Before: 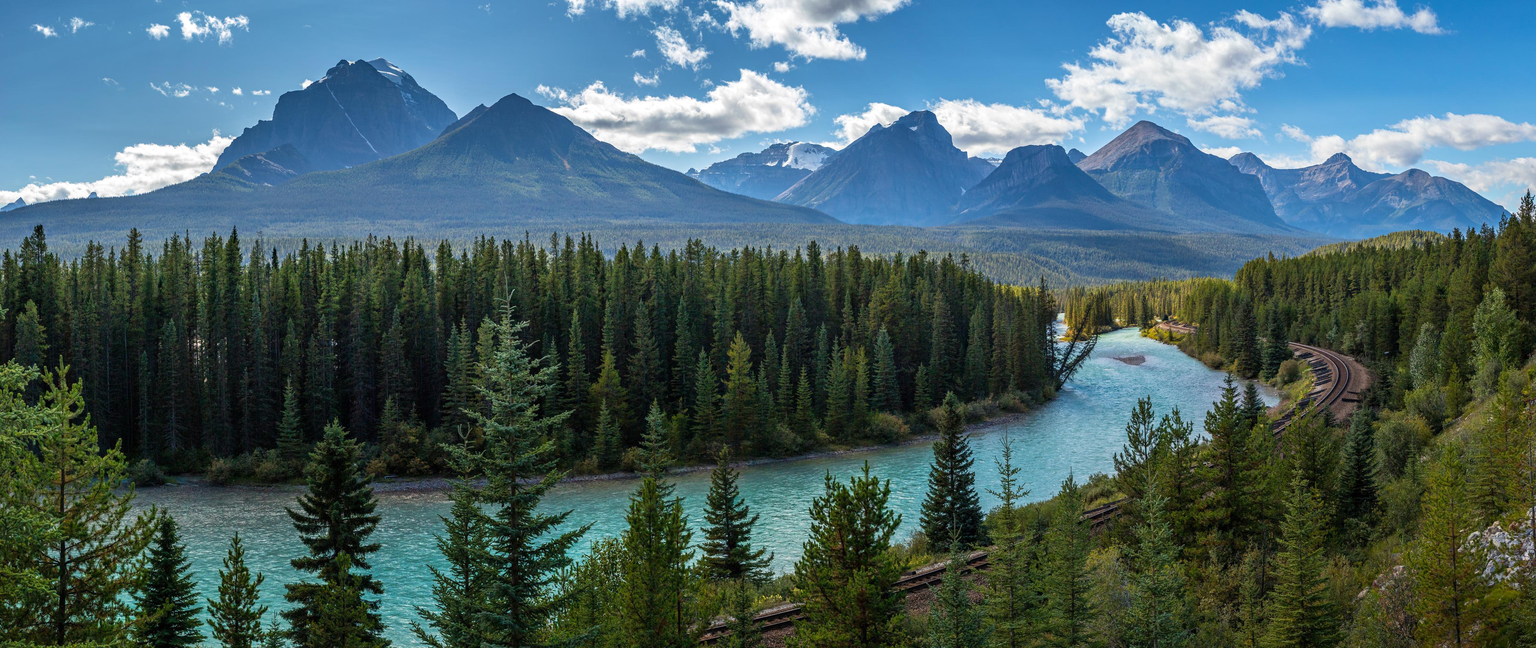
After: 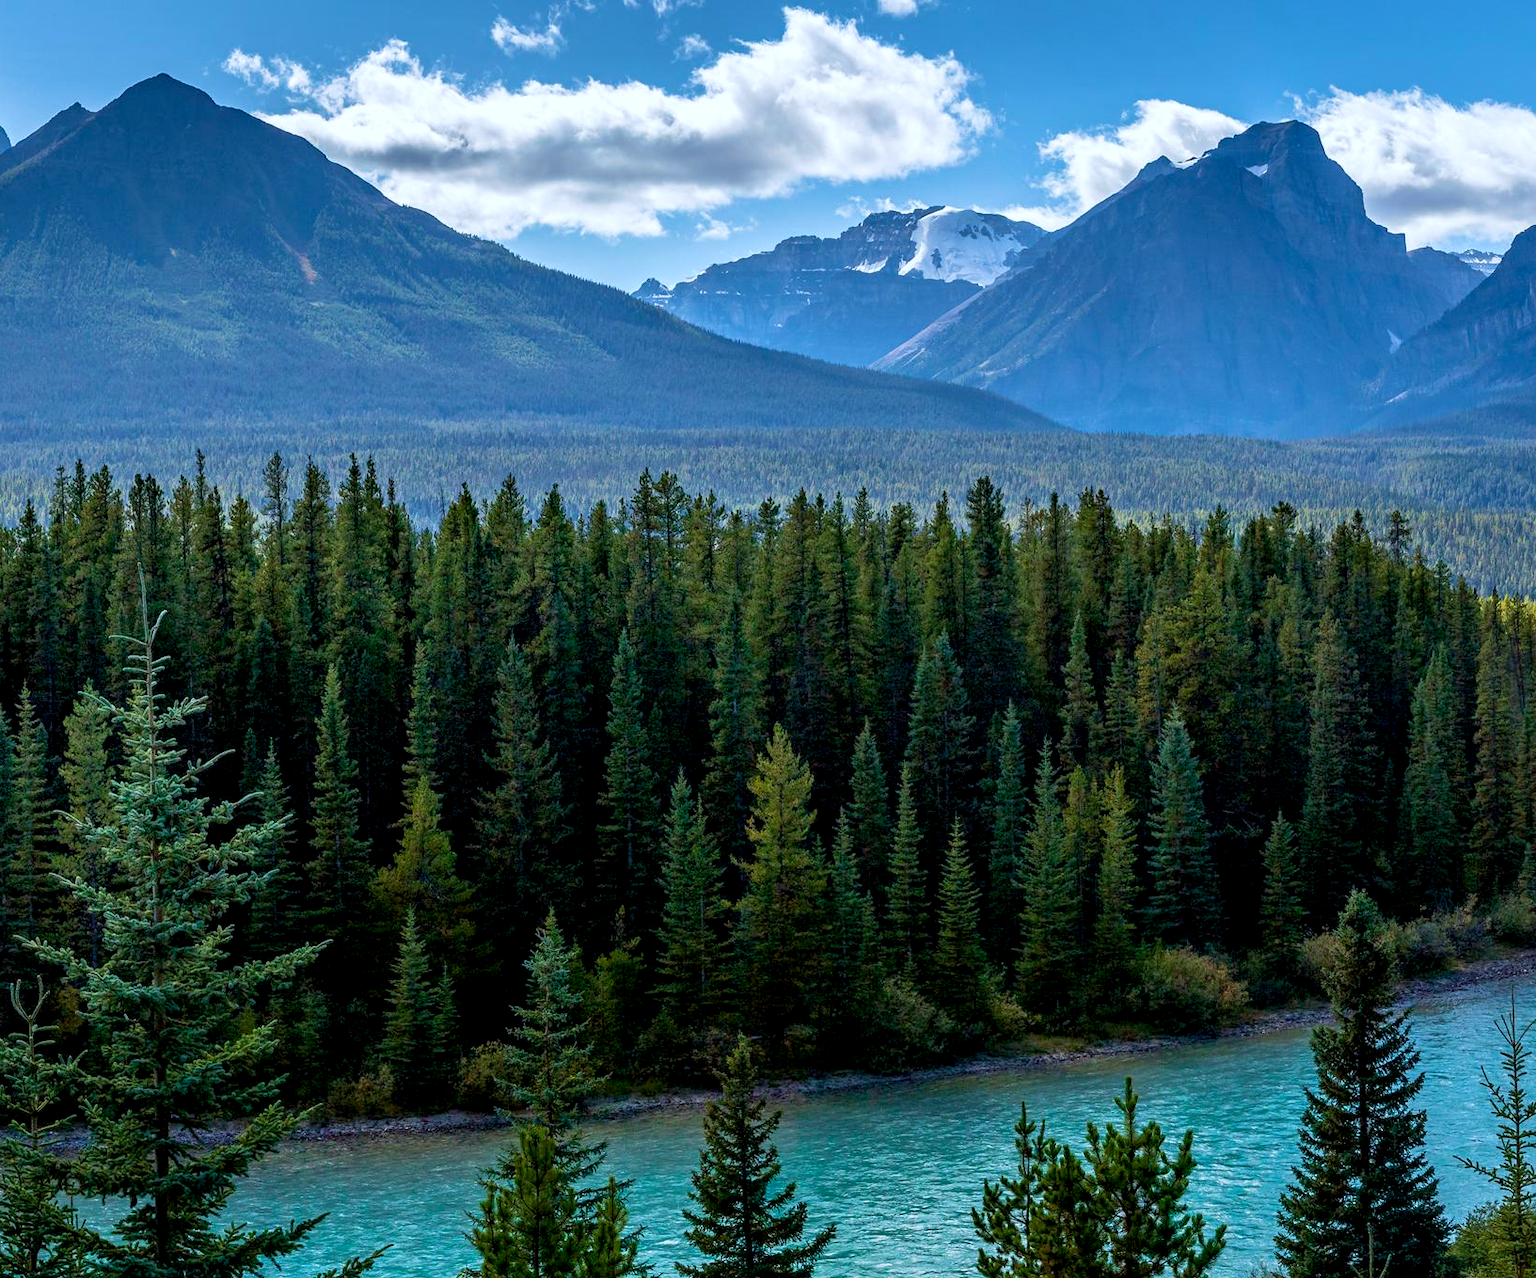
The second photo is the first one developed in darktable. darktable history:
color calibration: x 0.367, y 0.379, temperature 4397.87 K
velvia: on, module defaults
crop and rotate: left 29.605%, top 10.239%, right 33.863%, bottom 17.666%
exposure: black level correction 0.01, compensate highlight preservation false
